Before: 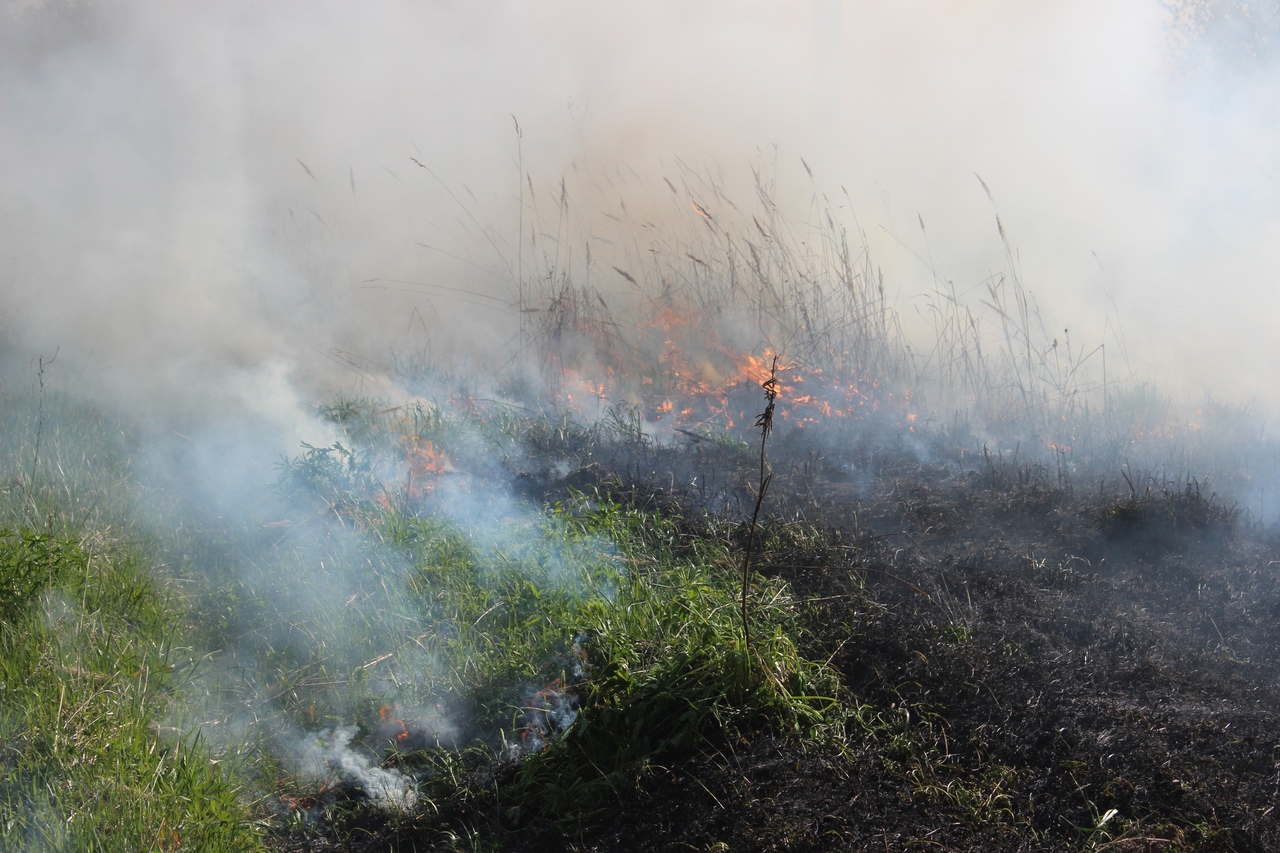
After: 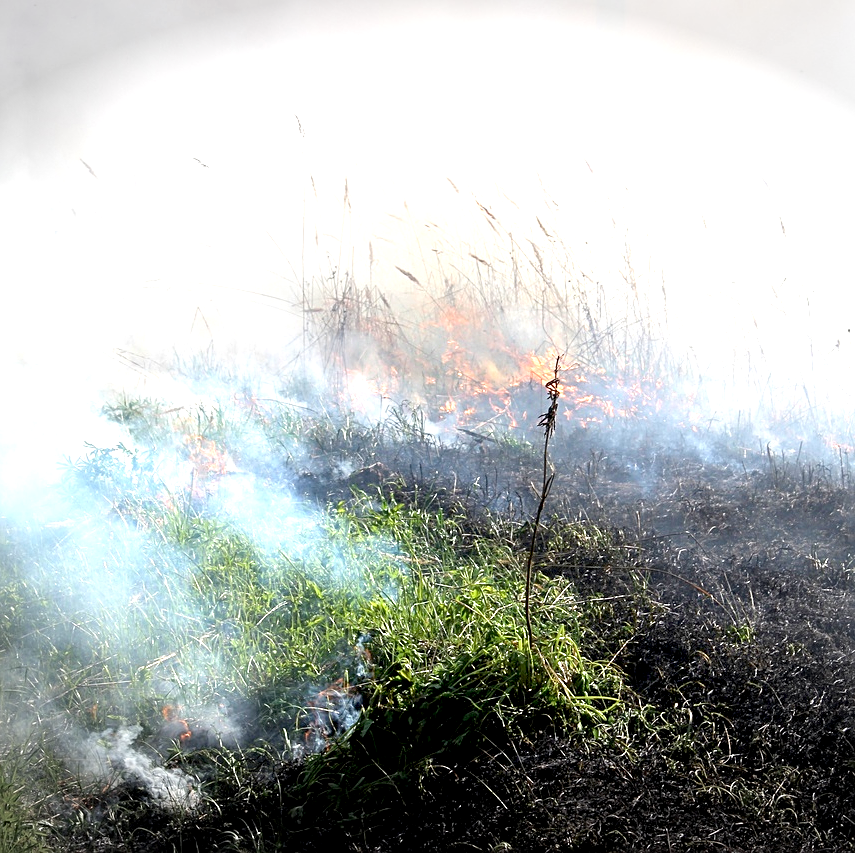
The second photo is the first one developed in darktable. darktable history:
sharpen: on, module defaults
exposure: black level correction 0.009, exposure 1.418 EV, compensate highlight preservation false
vignetting: fall-off start 100.44%, brightness -0.575, width/height ratio 1.321
crop: left 16.993%, right 16.186%
